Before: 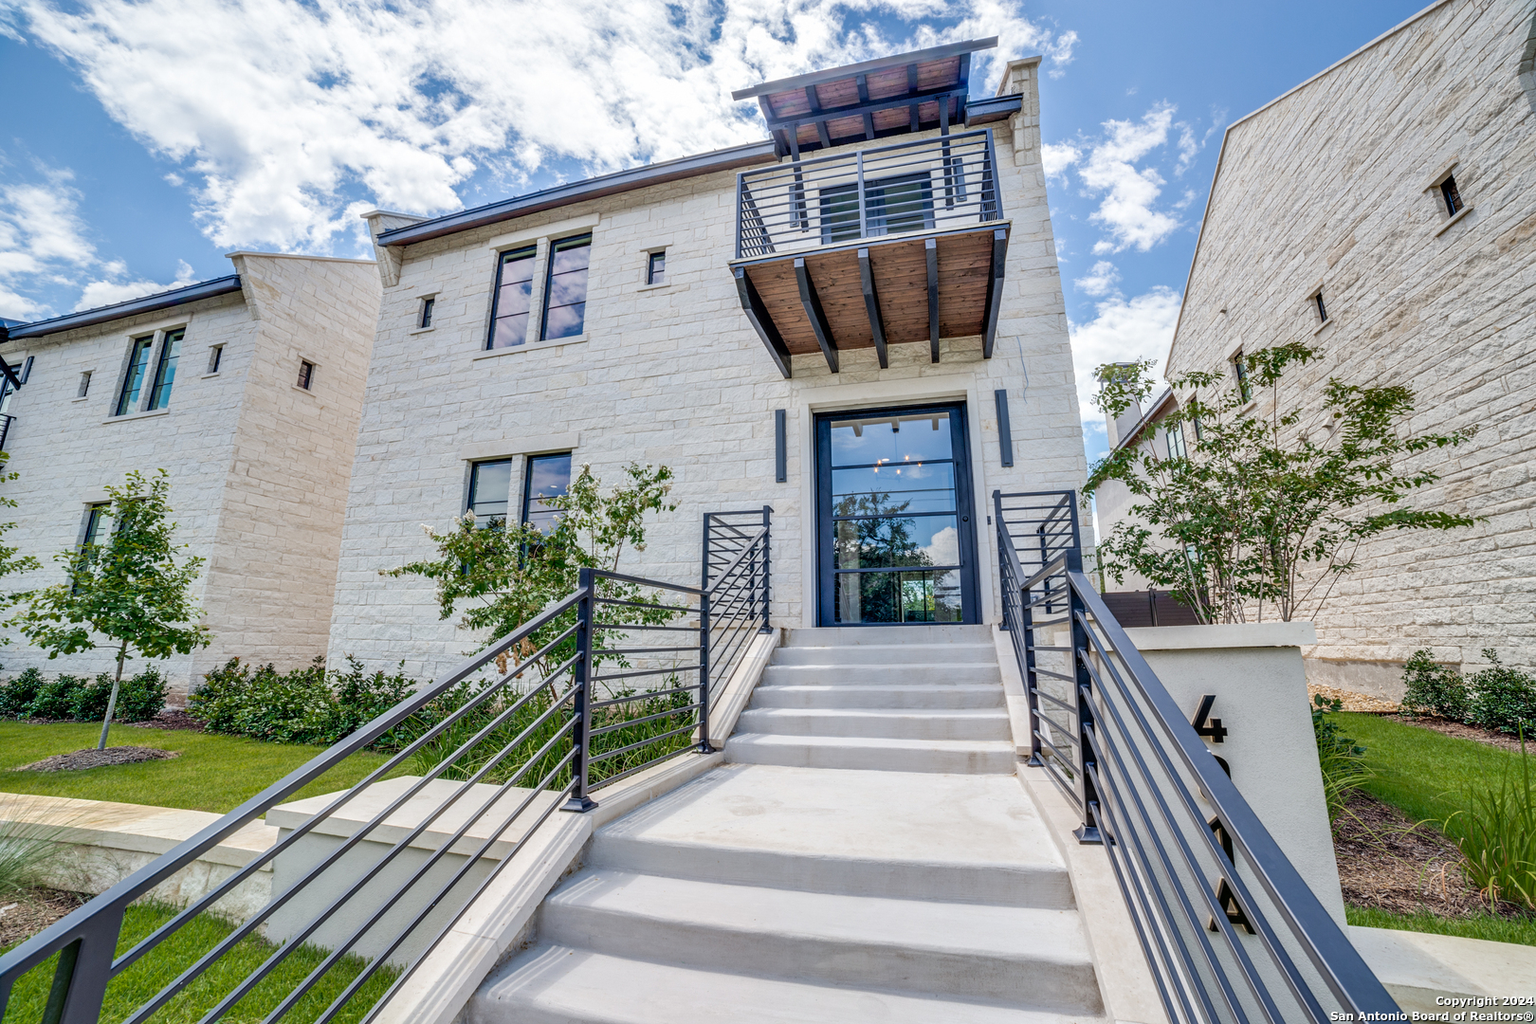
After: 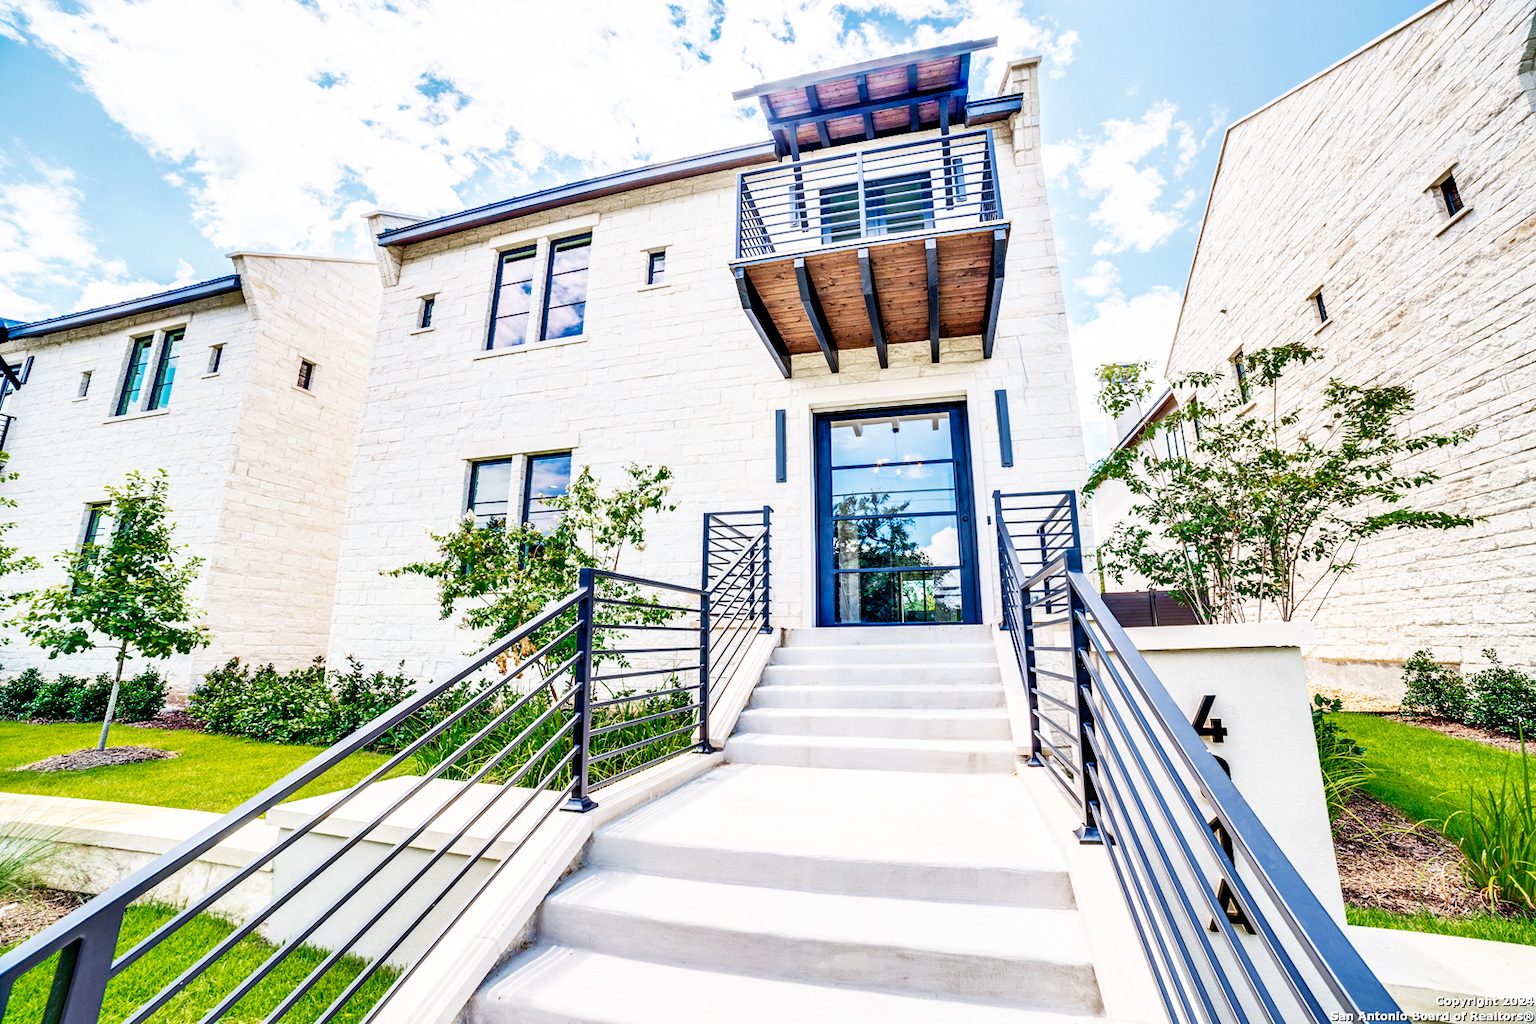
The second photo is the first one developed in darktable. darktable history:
base curve: curves: ch0 [(0, 0) (0.007, 0.004) (0.027, 0.03) (0.046, 0.07) (0.207, 0.54) (0.442, 0.872) (0.673, 0.972) (1, 1)], preserve colors none
shadows and highlights: radius 125.03, shadows 30.4, highlights -31.1, low approximation 0.01, soften with gaussian
color balance rgb: highlights gain › chroma 1.045%, highlights gain › hue 53.55°, perceptual saturation grading › global saturation -0.007%, global vibrance 20%
